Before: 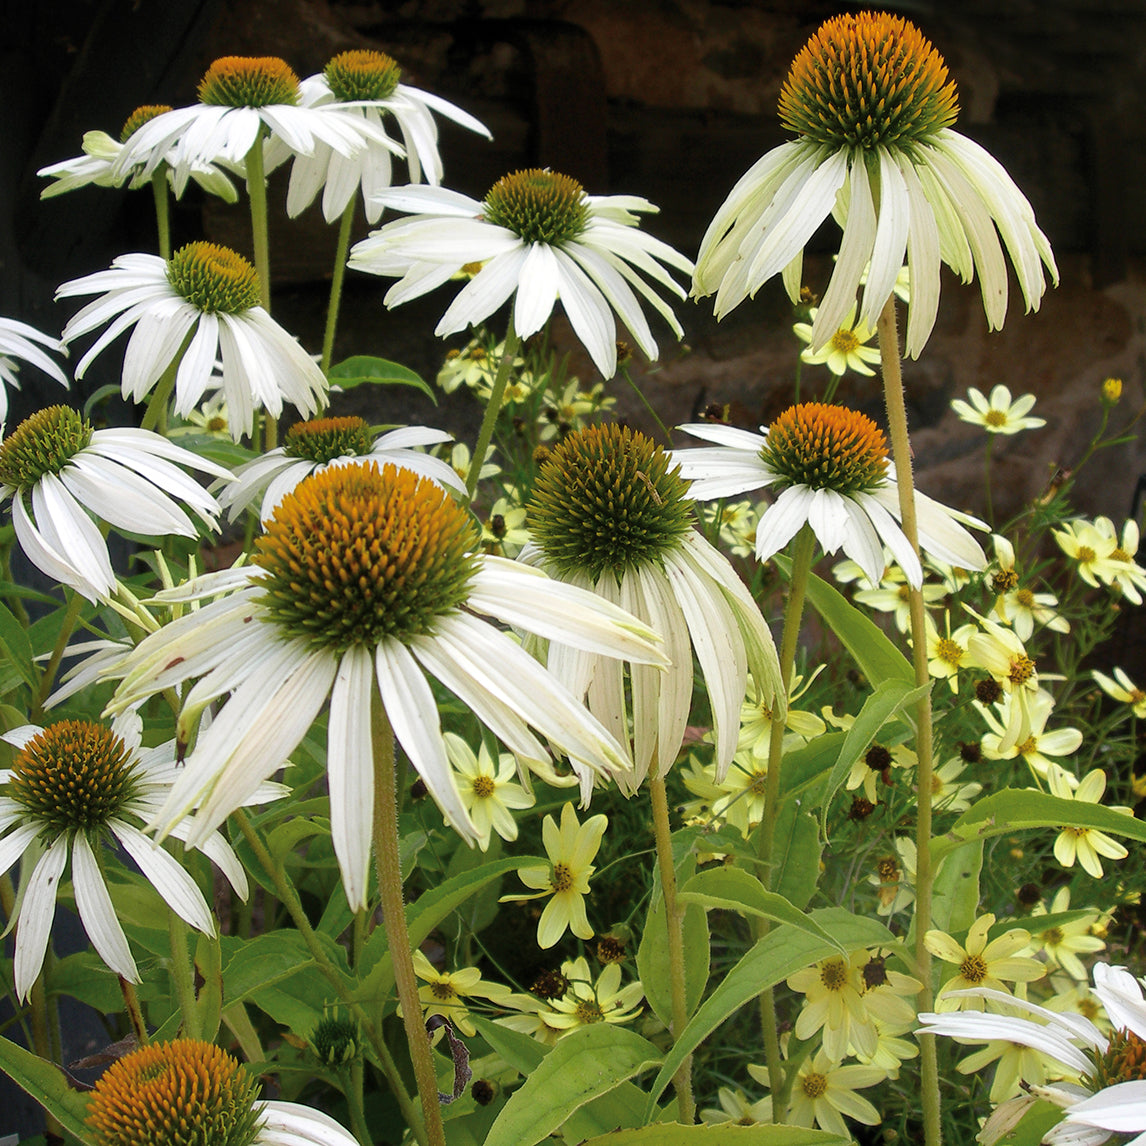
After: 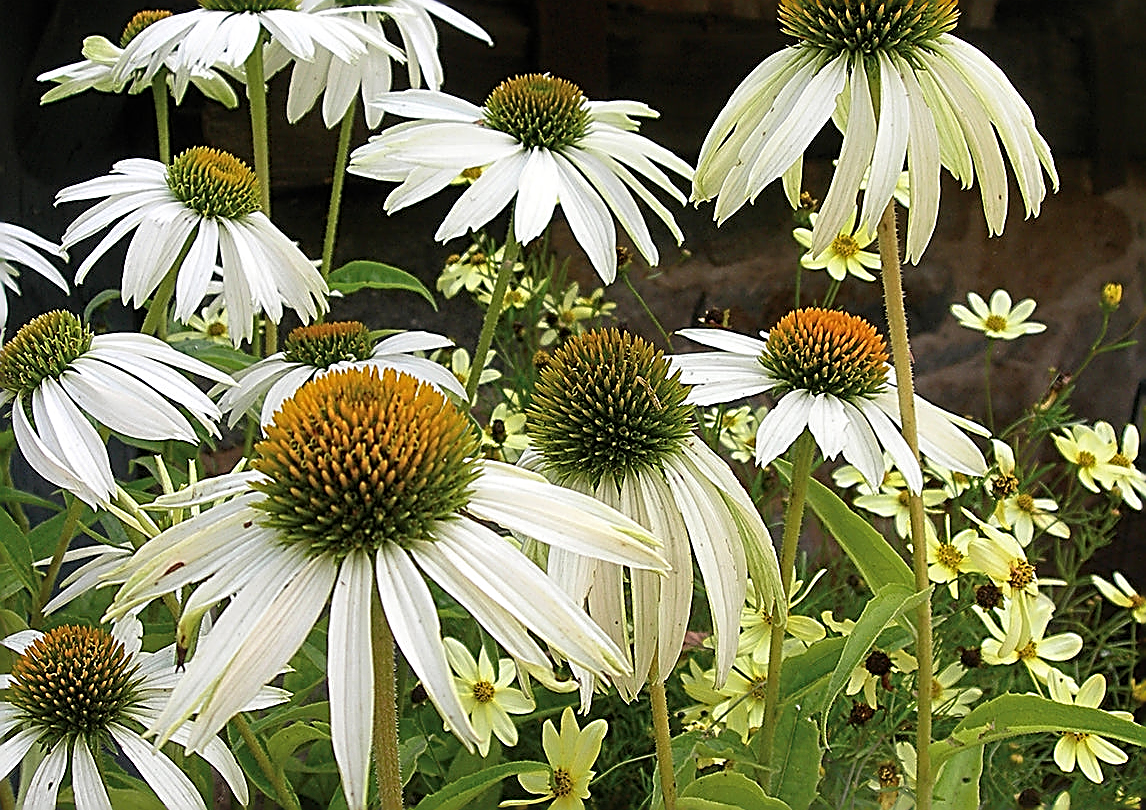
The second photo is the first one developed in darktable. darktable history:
crop and rotate: top 8.293%, bottom 20.996%
sharpen: amount 1.861
rotate and perspective: crop left 0, crop top 0
